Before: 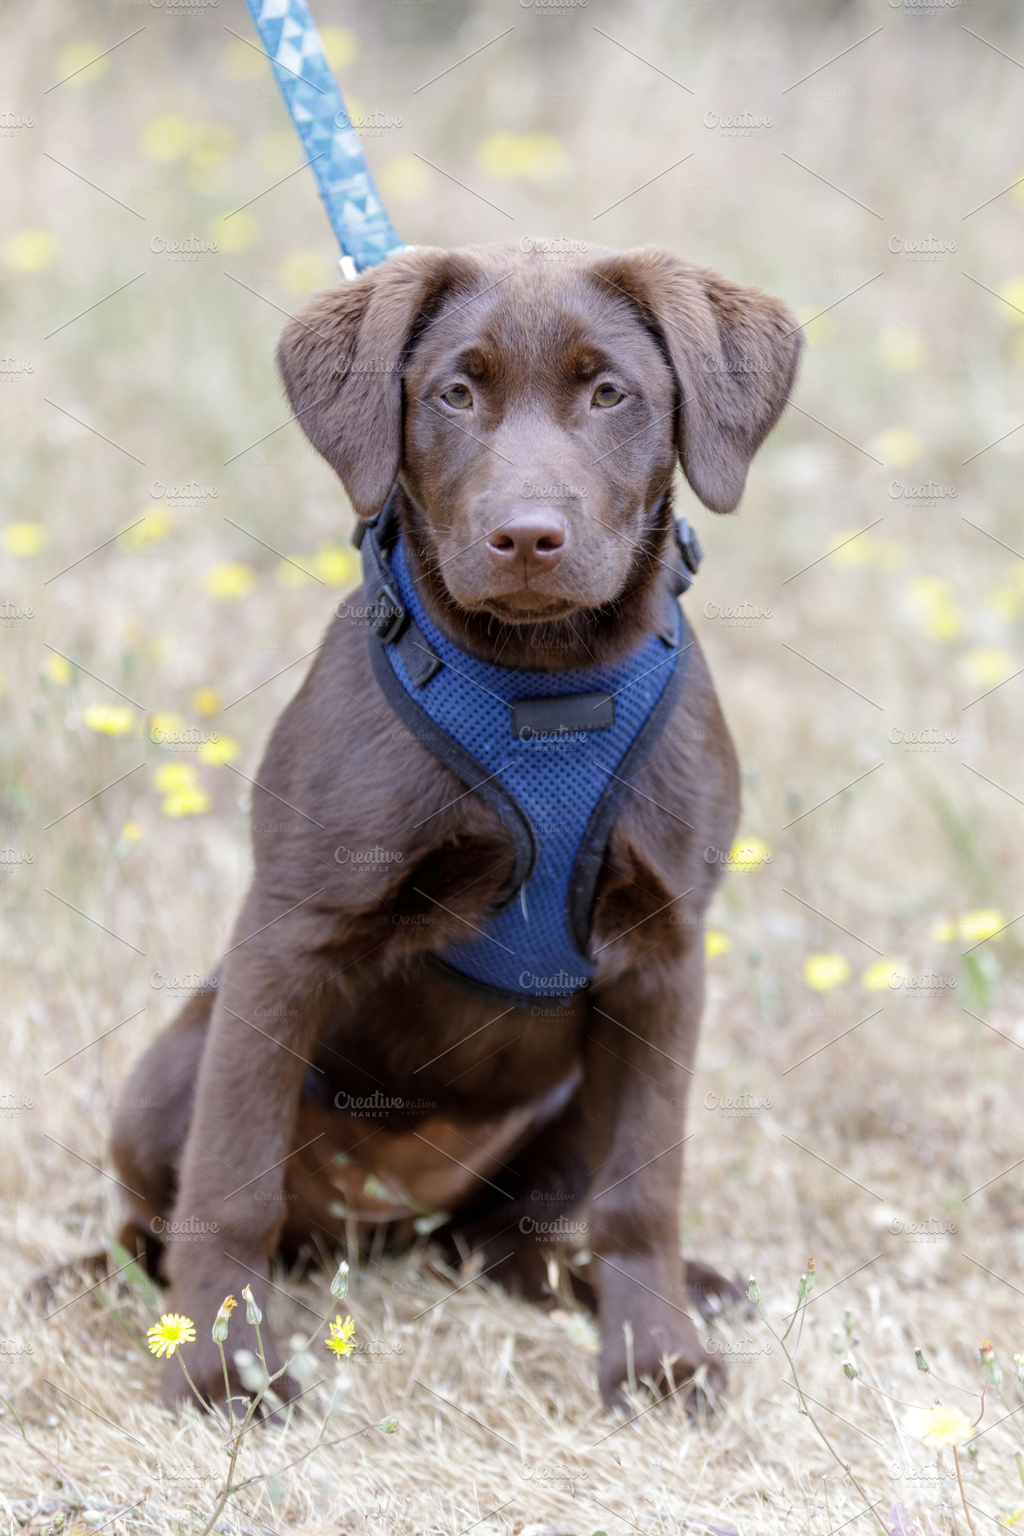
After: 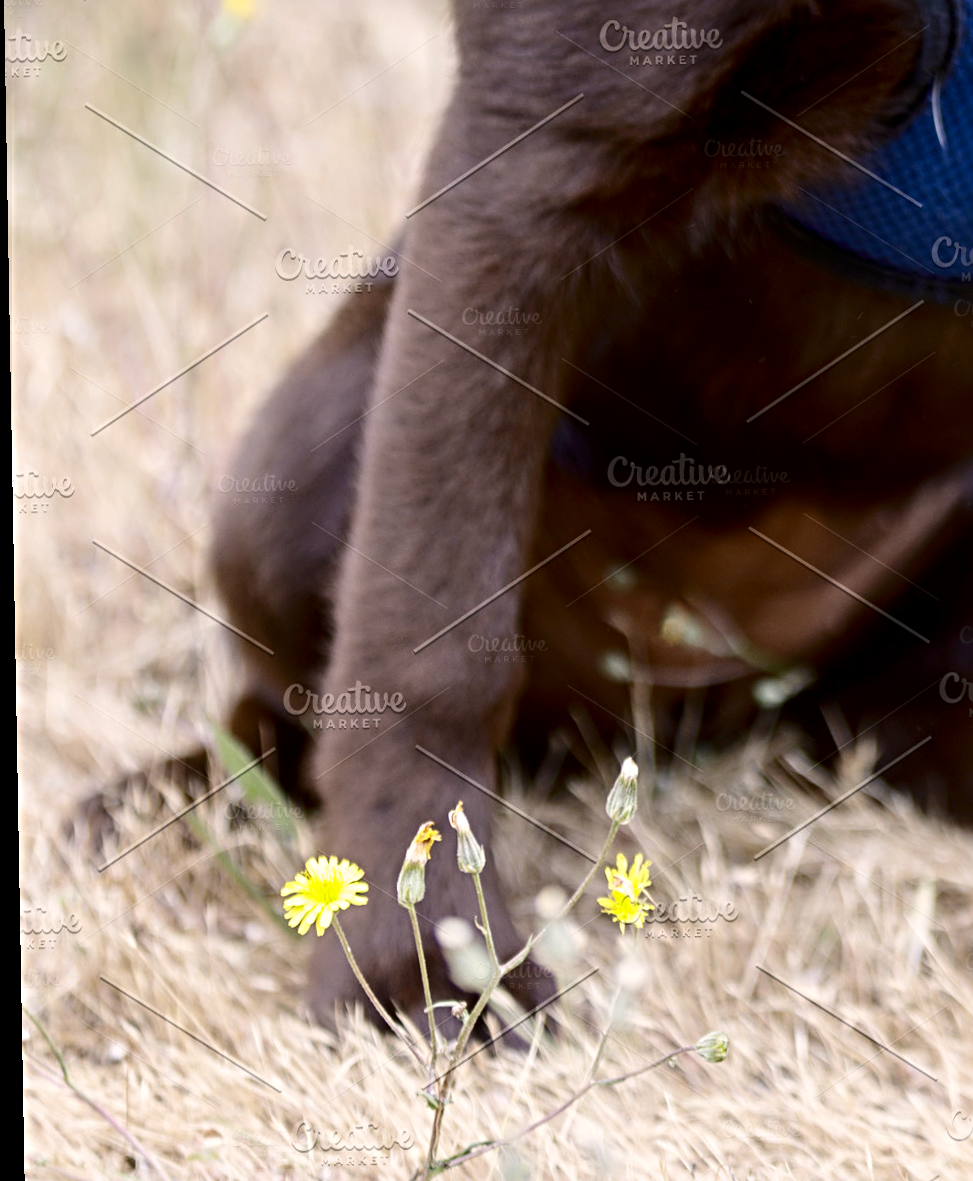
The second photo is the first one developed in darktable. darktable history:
sharpen: radius 4.883
contrast brightness saturation: contrast 0.2, brightness -0.11, saturation 0.1
crop and rotate: top 54.778%, right 46.61%, bottom 0.159%
rotate and perspective: rotation -1°, crop left 0.011, crop right 0.989, crop top 0.025, crop bottom 0.975
color correction: highlights a* 3.84, highlights b* 5.07
